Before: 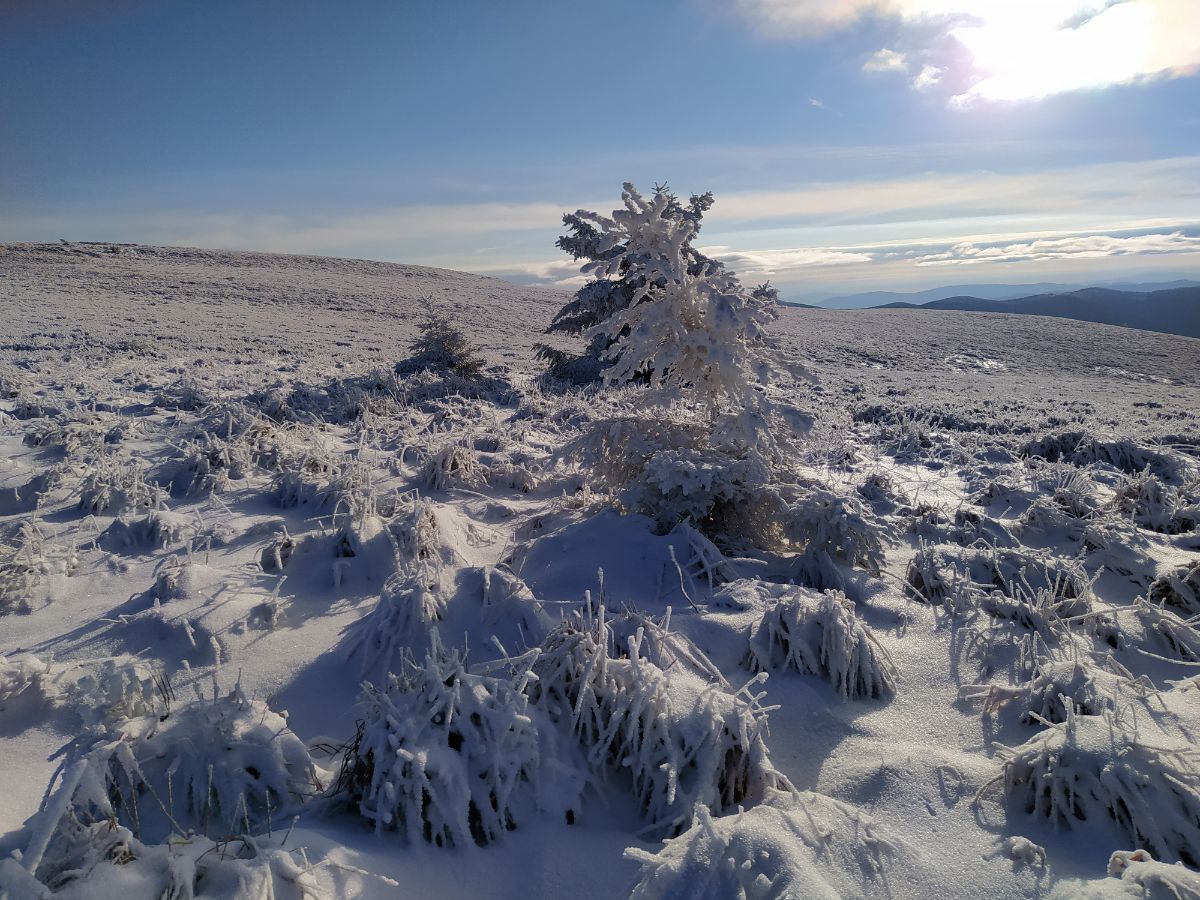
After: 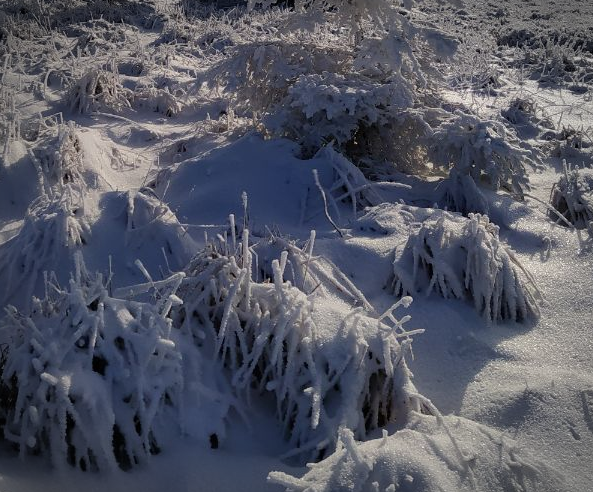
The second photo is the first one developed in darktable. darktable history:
crop: left 29.672%, top 41.786%, right 20.851%, bottom 3.487%
vignetting: automatic ratio true
